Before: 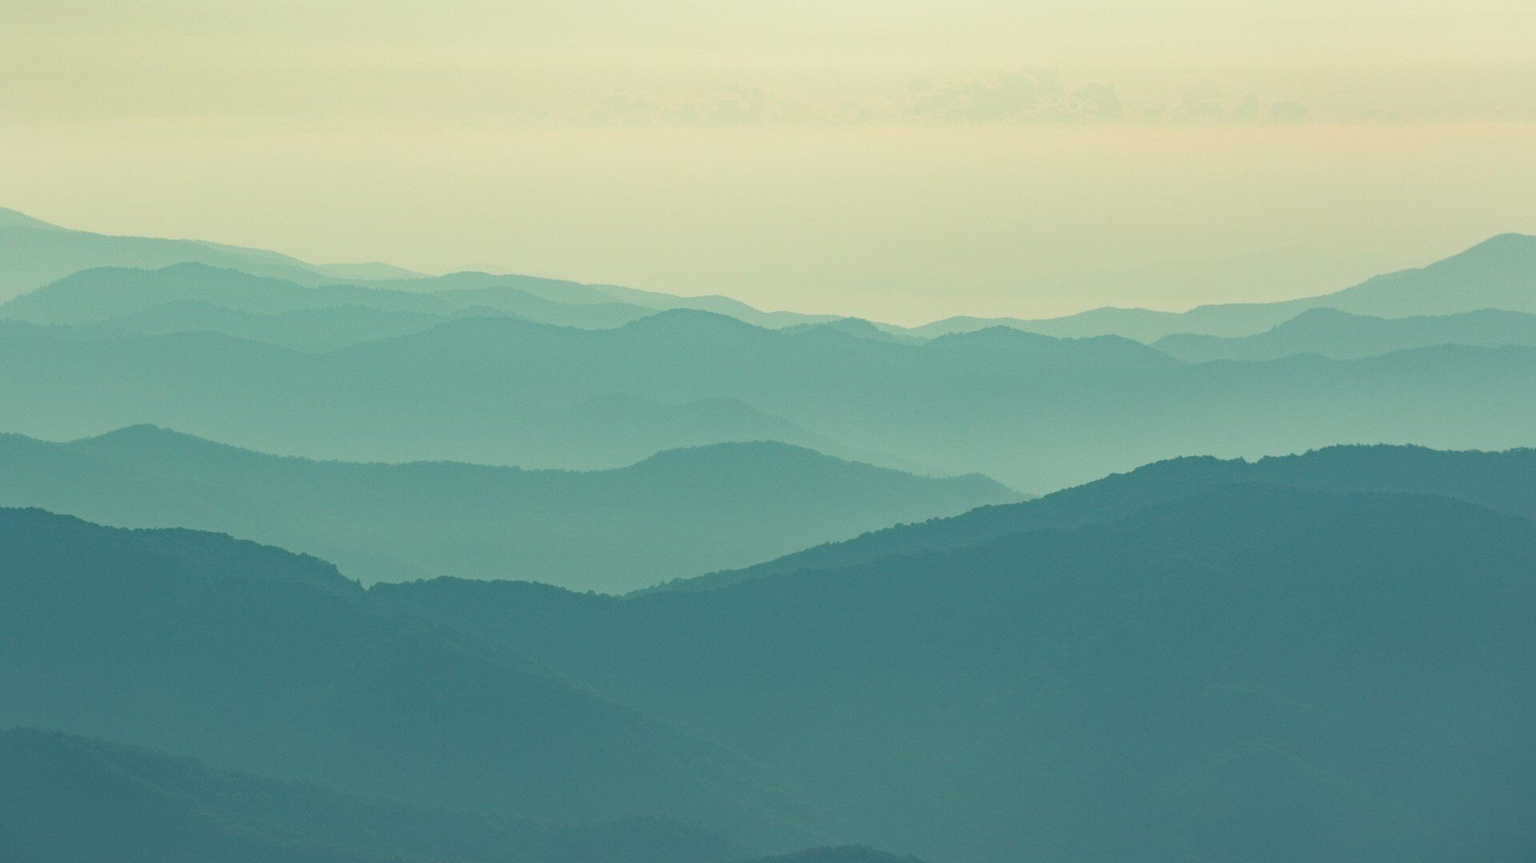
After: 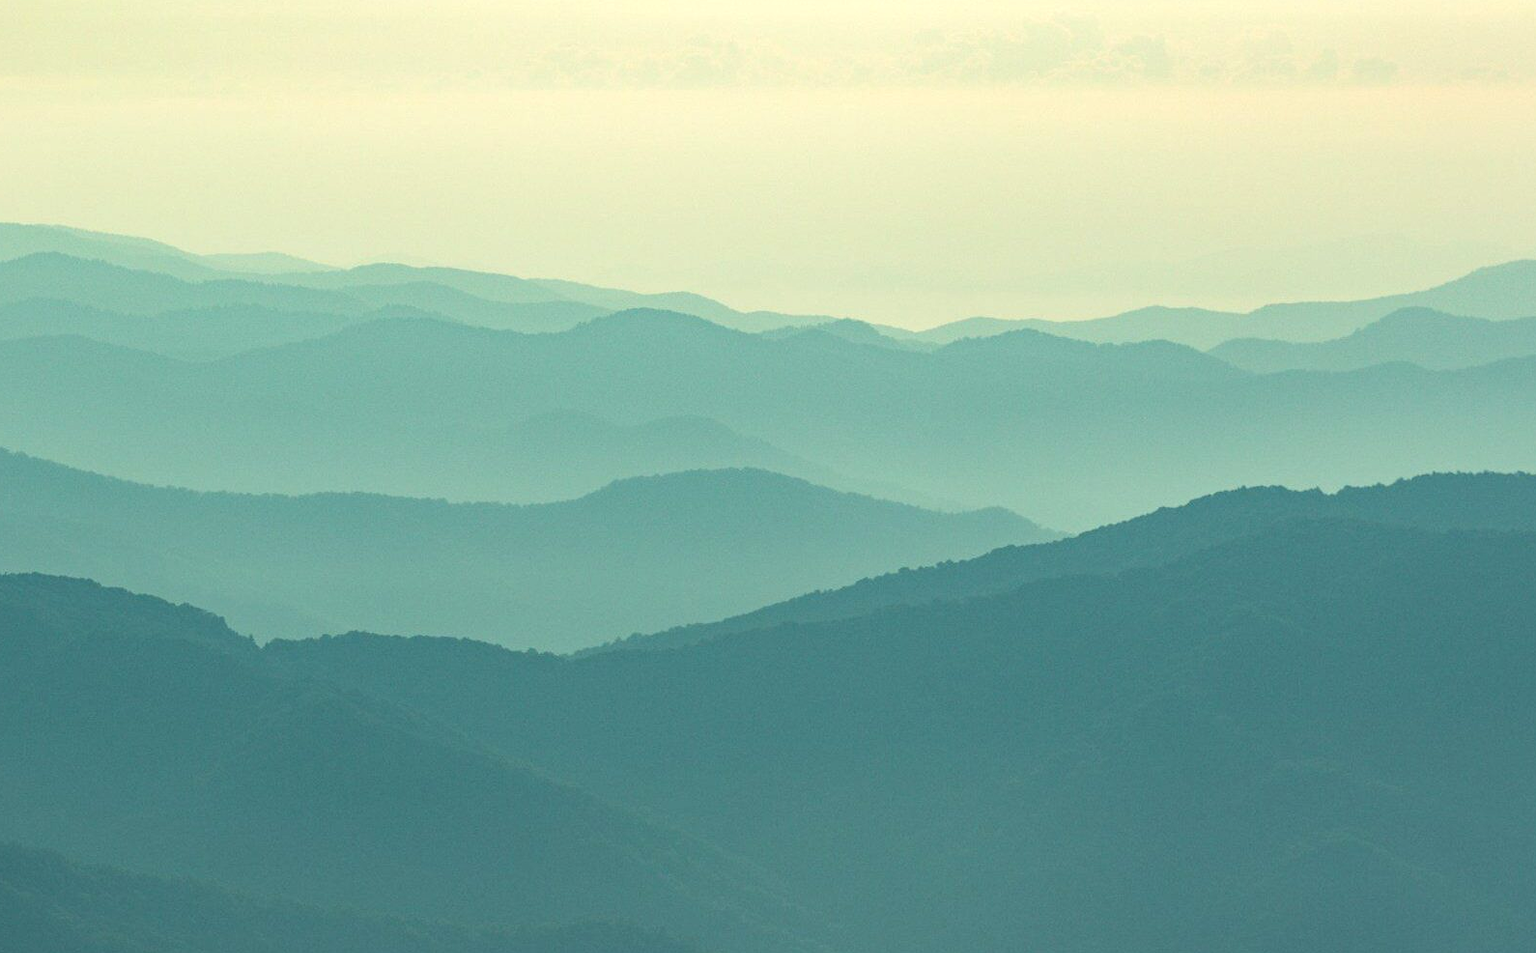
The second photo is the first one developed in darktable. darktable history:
tone equalizer: -8 EV -0.417 EV, -7 EV -0.389 EV, -6 EV -0.333 EV, -5 EV -0.222 EV, -3 EV 0.222 EV, -2 EV 0.333 EV, -1 EV 0.389 EV, +0 EV 0.417 EV, edges refinement/feathering 500, mask exposure compensation -1.57 EV, preserve details no
crop: left 9.807%, top 6.259%, right 7.334%, bottom 2.177%
